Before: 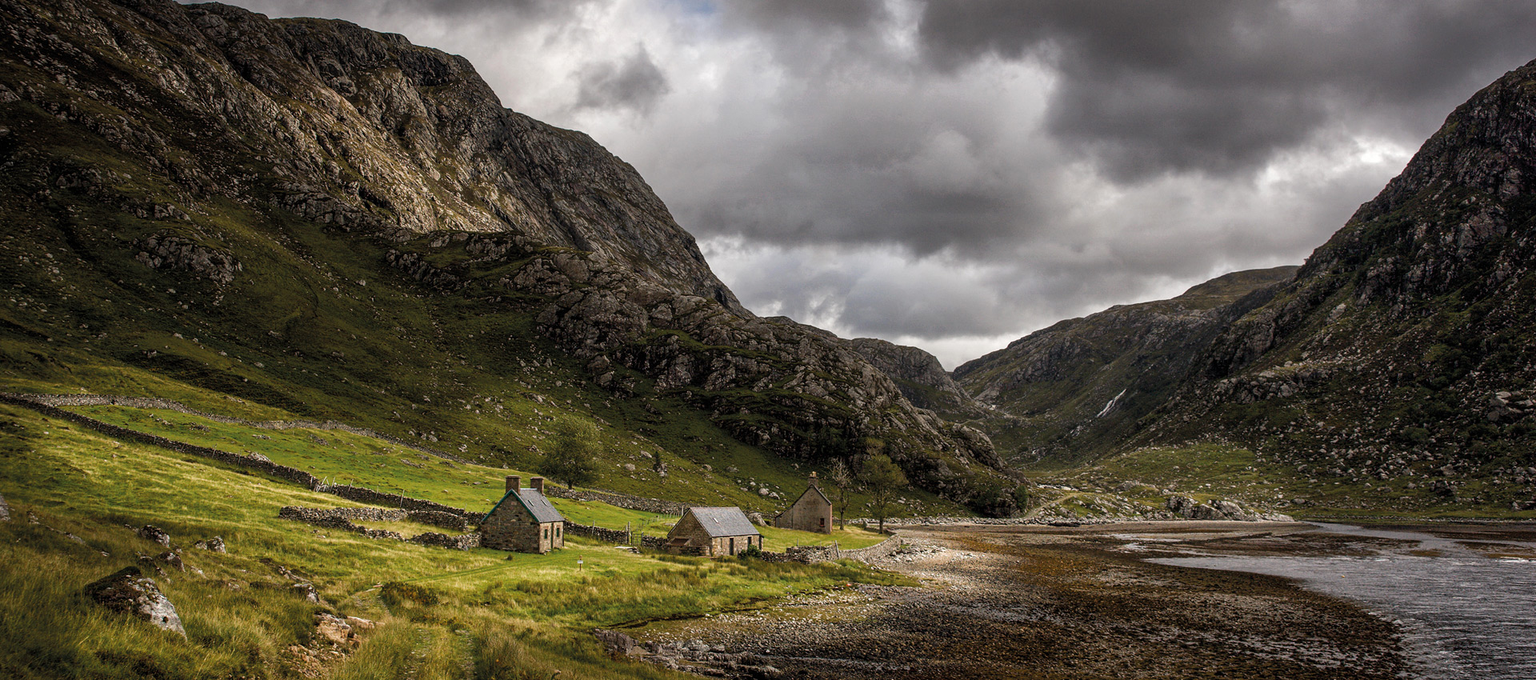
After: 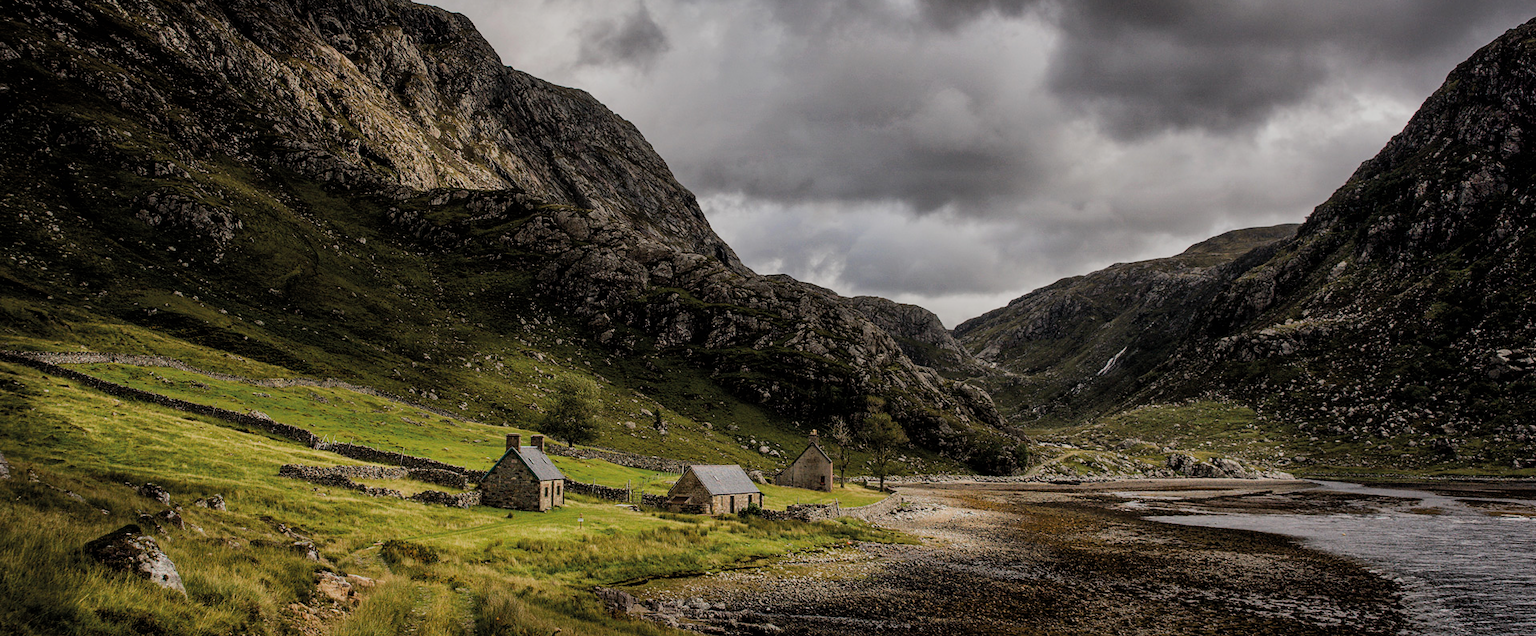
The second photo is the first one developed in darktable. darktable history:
filmic rgb: black relative exposure -7.19 EV, white relative exposure 5.39 EV, hardness 3.02, color science v6 (2022)
crop and rotate: top 6.376%
shadows and highlights: shadows 21.03, highlights -82.53, soften with gaussian
